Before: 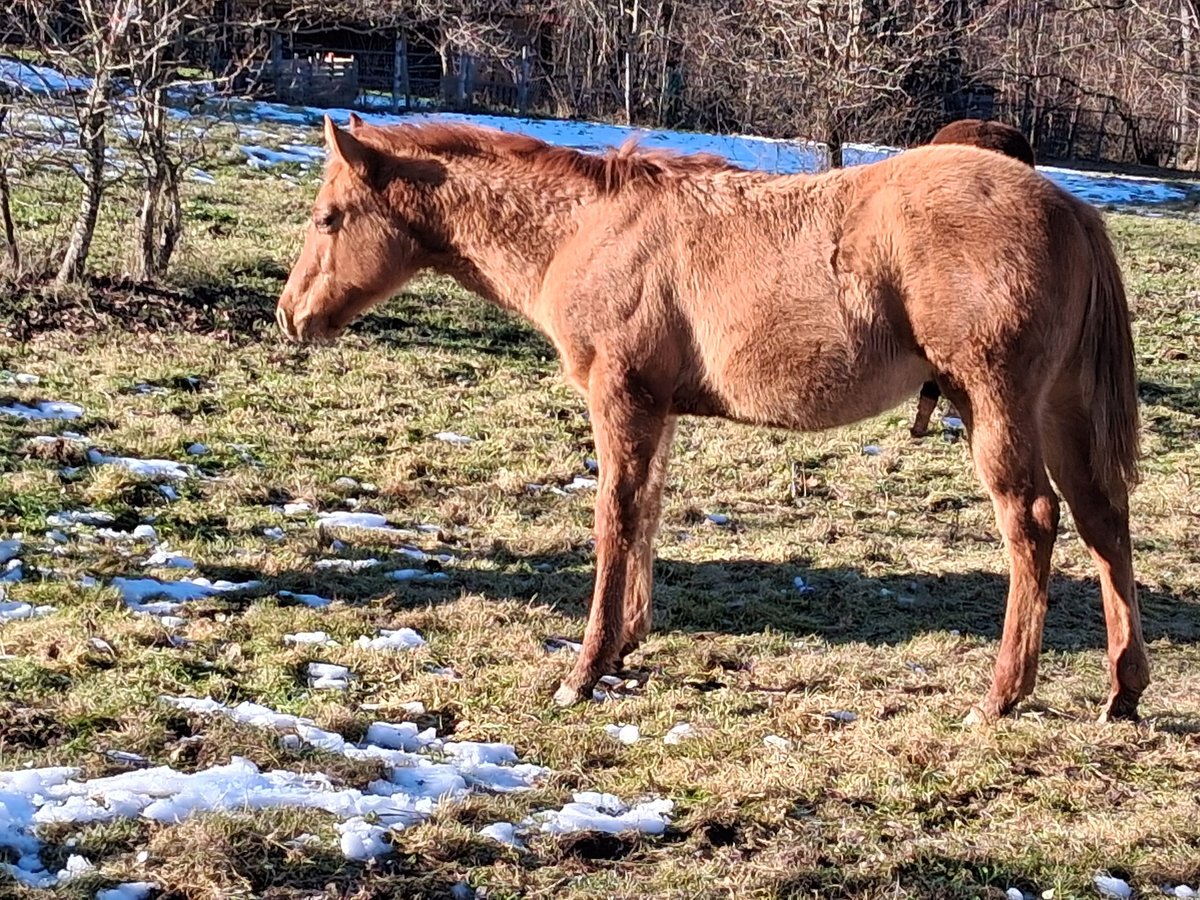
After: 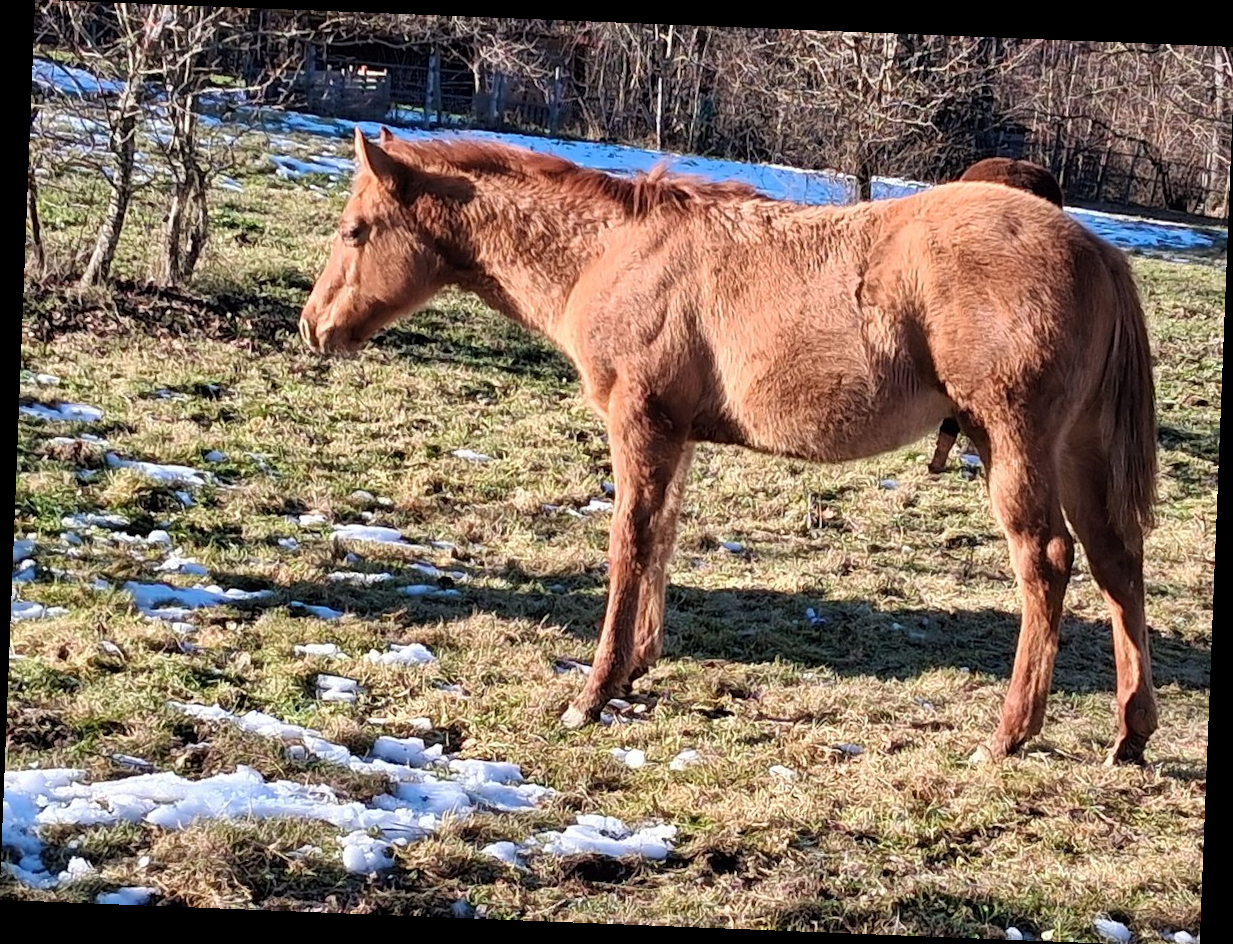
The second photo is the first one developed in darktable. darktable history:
crop: top 0.05%, bottom 0.098%
rotate and perspective: rotation 2.27°, automatic cropping off
